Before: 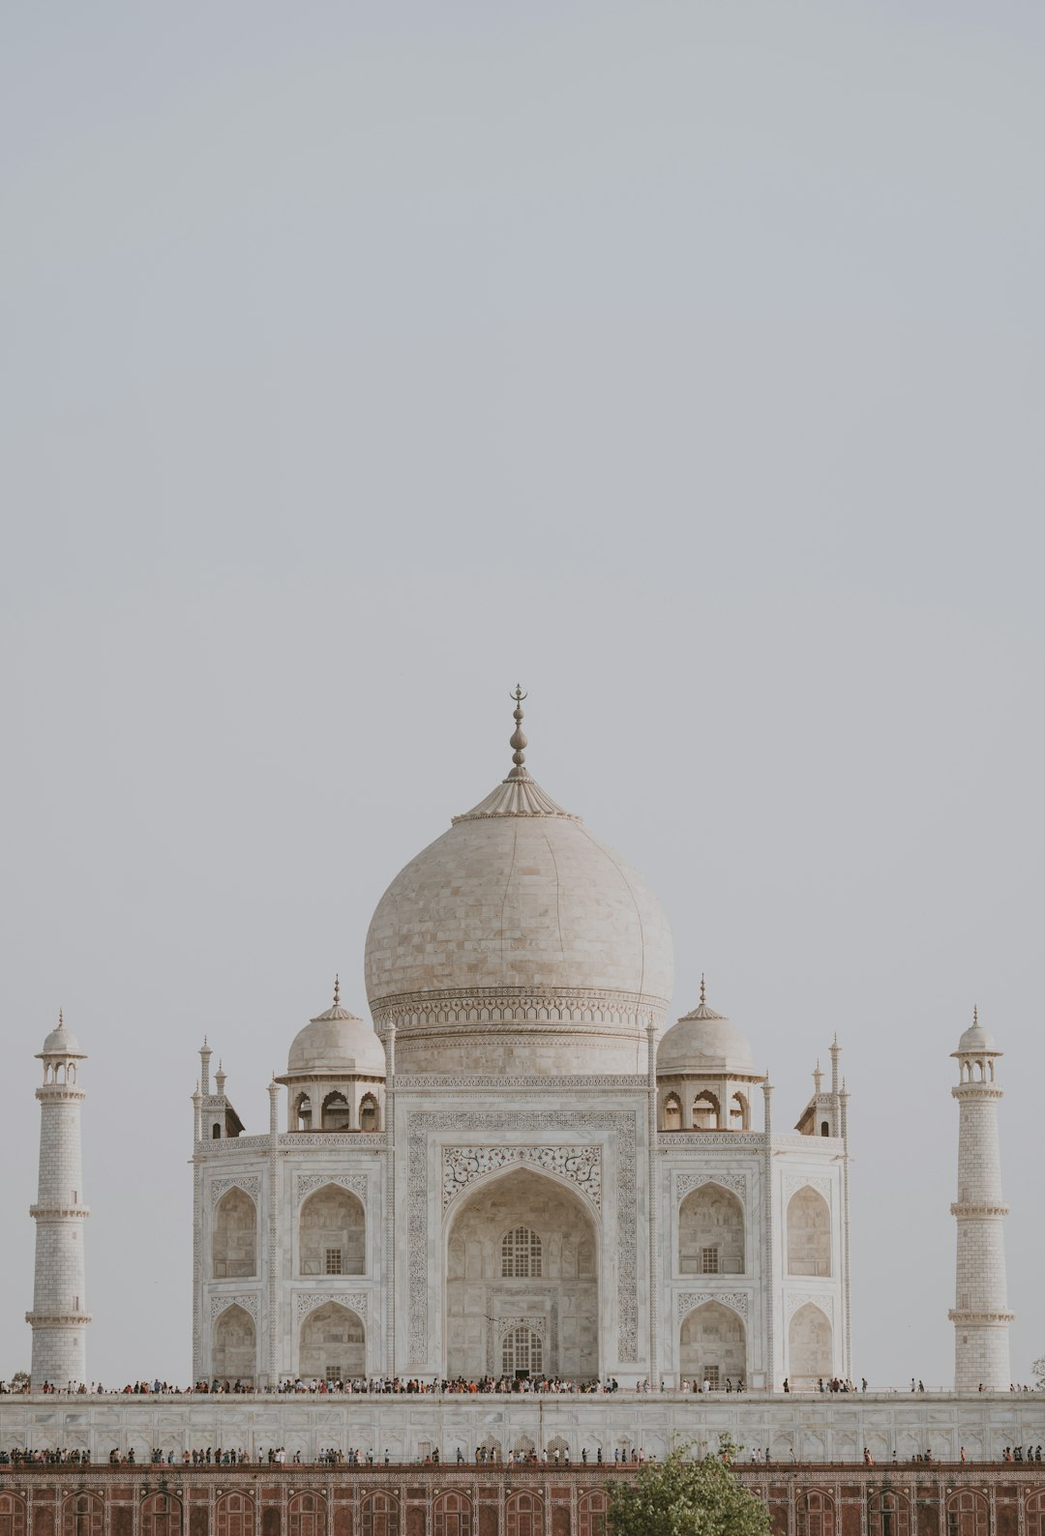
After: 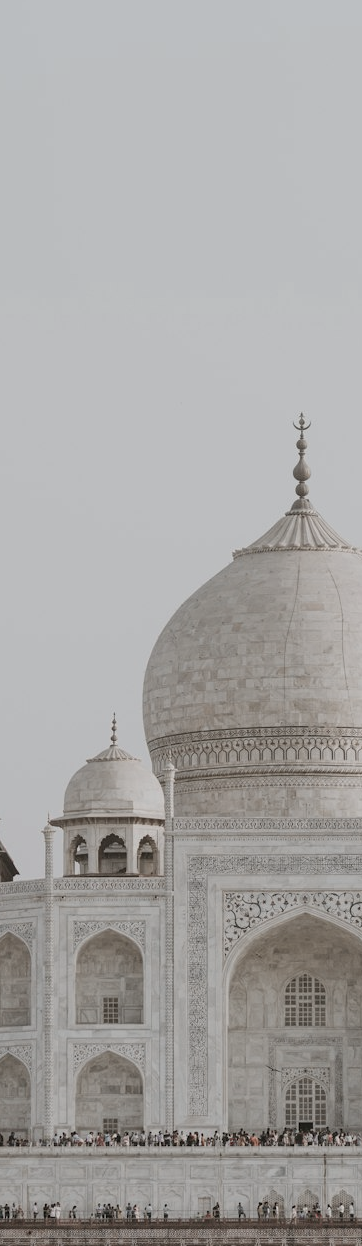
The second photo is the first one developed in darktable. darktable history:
color zones: curves: ch0 [(0, 0.6) (0.129, 0.585) (0.193, 0.596) (0.429, 0.5) (0.571, 0.5) (0.714, 0.5) (0.857, 0.5) (1, 0.6)]; ch1 [(0, 0.453) (0.112, 0.245) (0.213, 0.252) (0.429, 0.233) (0.571, 0.231) (0.683, 0.242) (0.857, 0.296) (1, 0.453)]
crop and rotate: left 21.77%, top 18.528%, right 44.676%, bottom 2.997%
